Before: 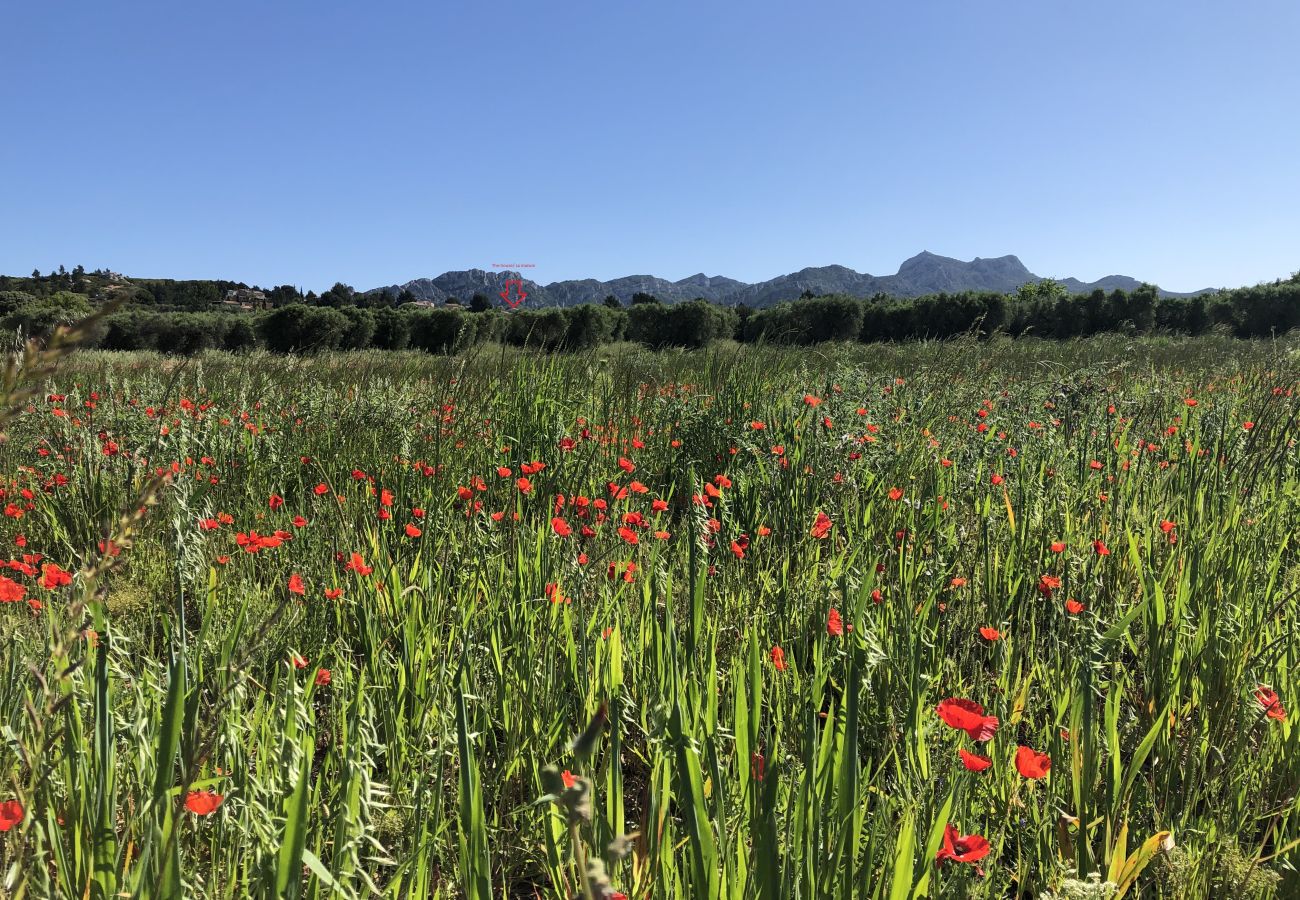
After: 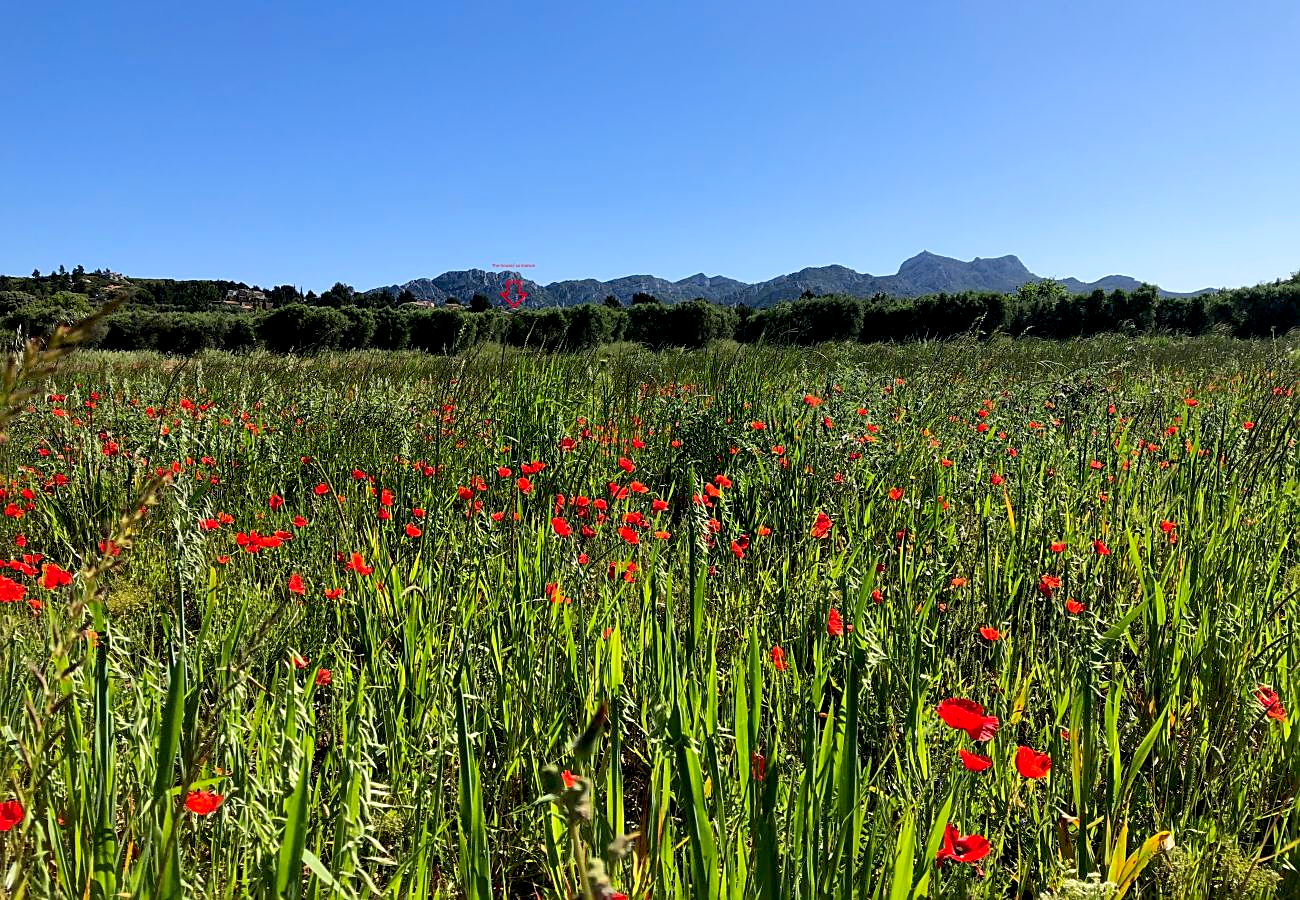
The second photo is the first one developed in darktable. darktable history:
exposure: black level correction 0.012, compensate highlight preservation false
sharpen: on, module defaults
color correction: saturation 1.34
